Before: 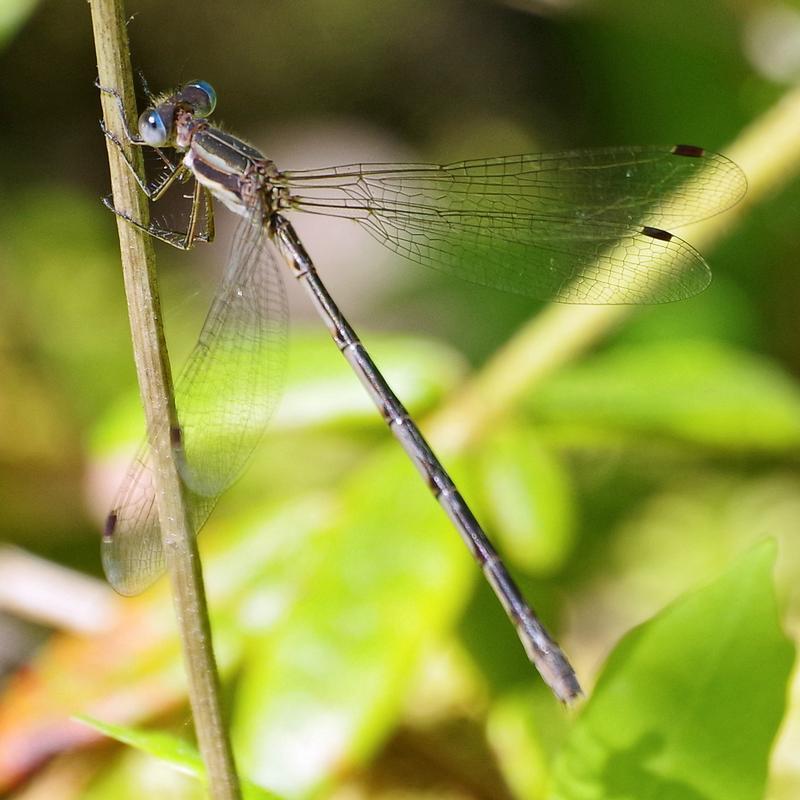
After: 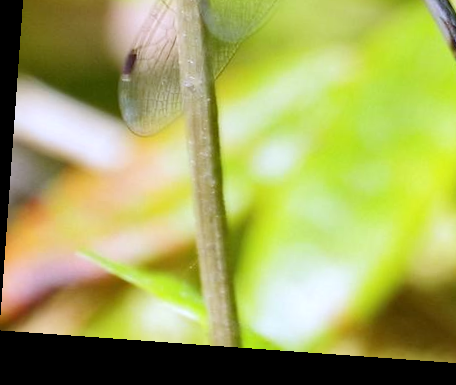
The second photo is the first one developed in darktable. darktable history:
crop and rotate: top 54.778%, right 46.61%, bottom 0.159%
white balance: red 0.954, blue 1.079
rotate and perspective: rotation 4.1°, automatic cropping off
